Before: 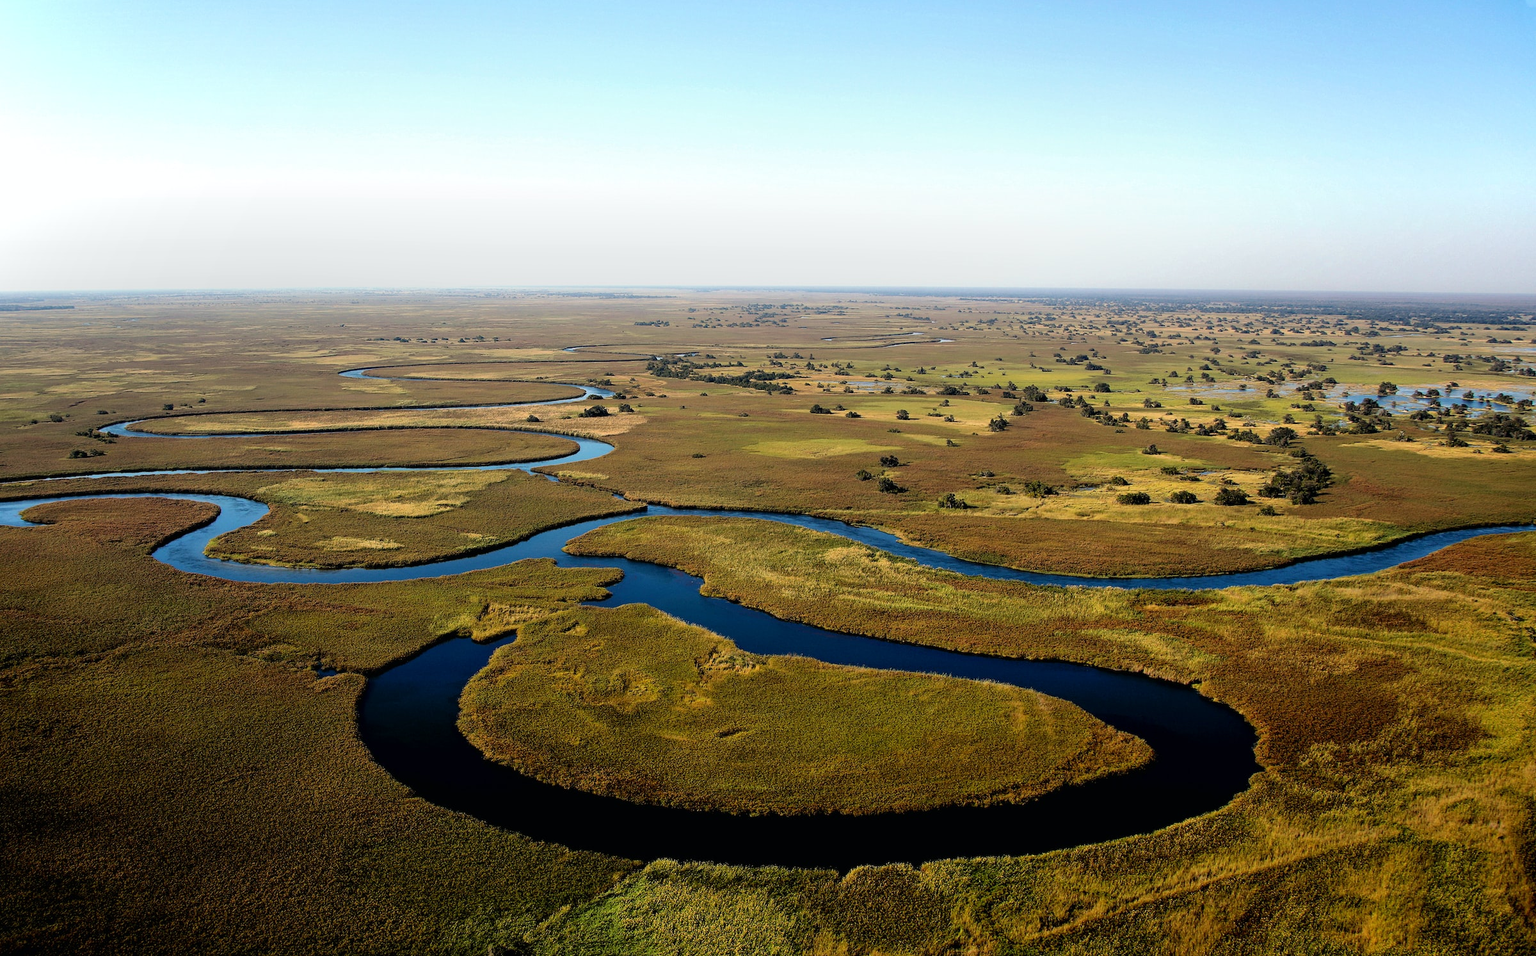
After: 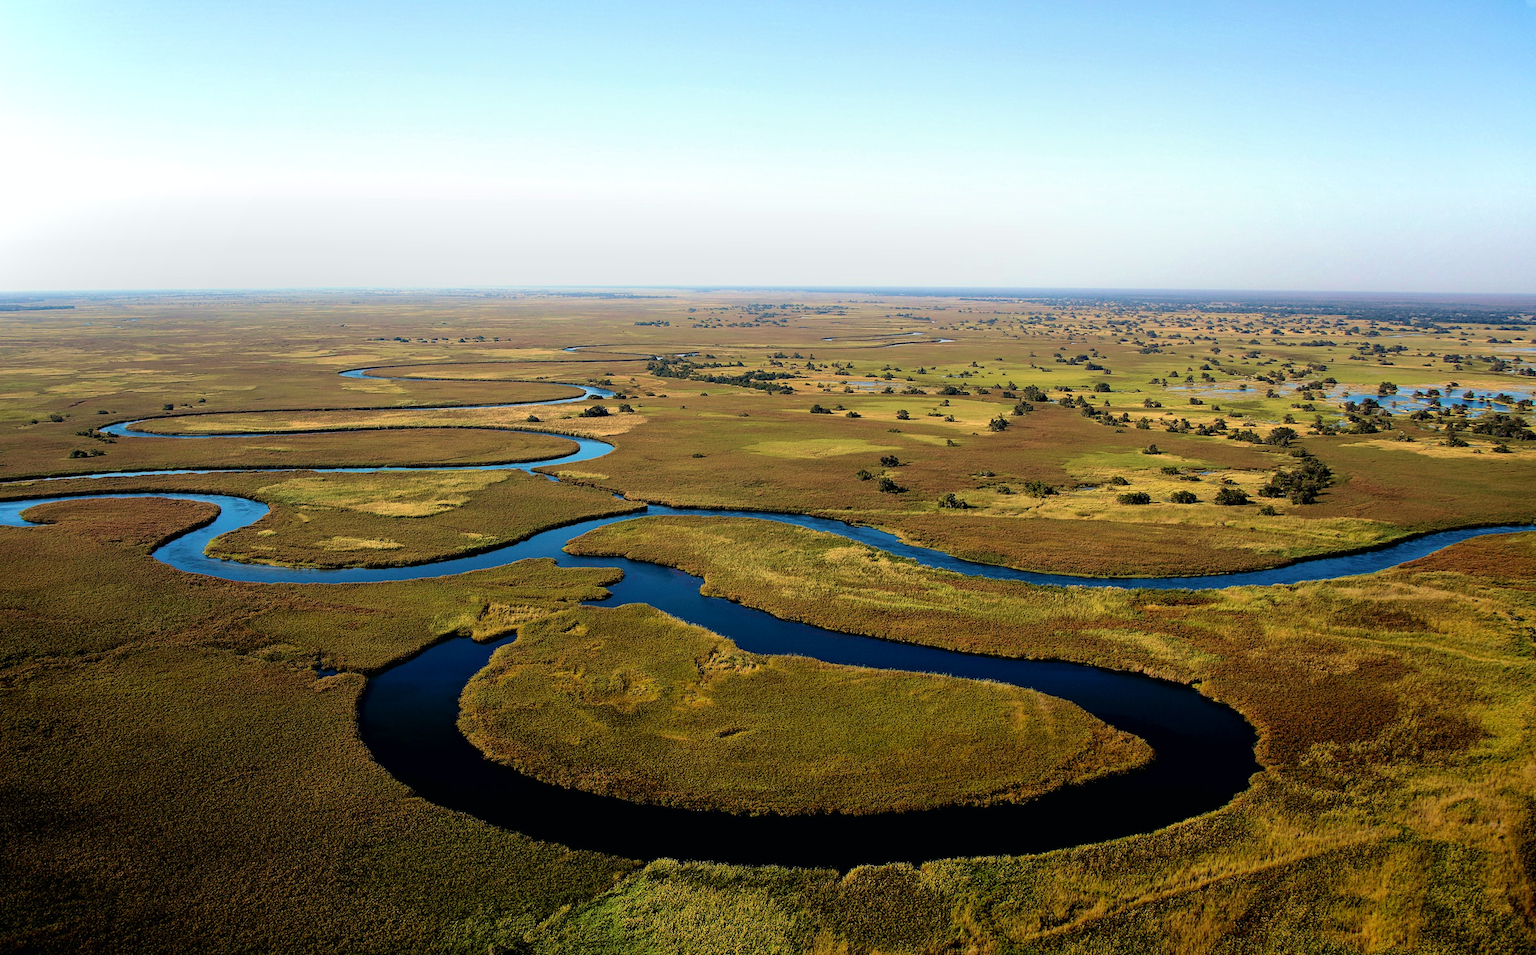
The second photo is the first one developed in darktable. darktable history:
velvia: strength 44.81%
